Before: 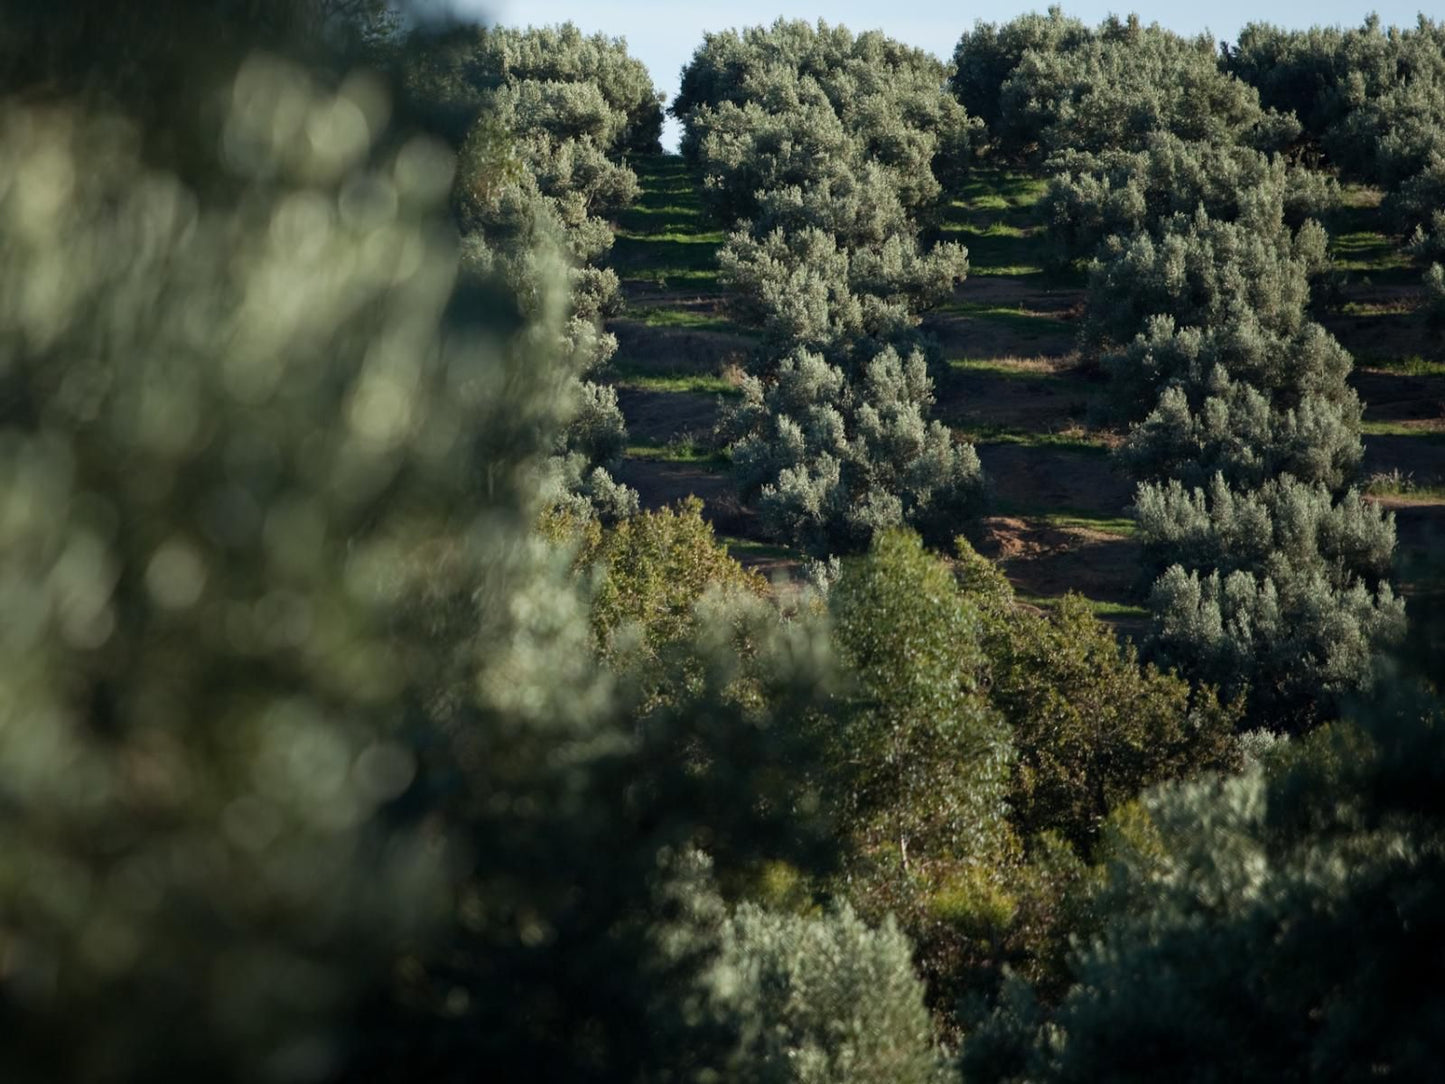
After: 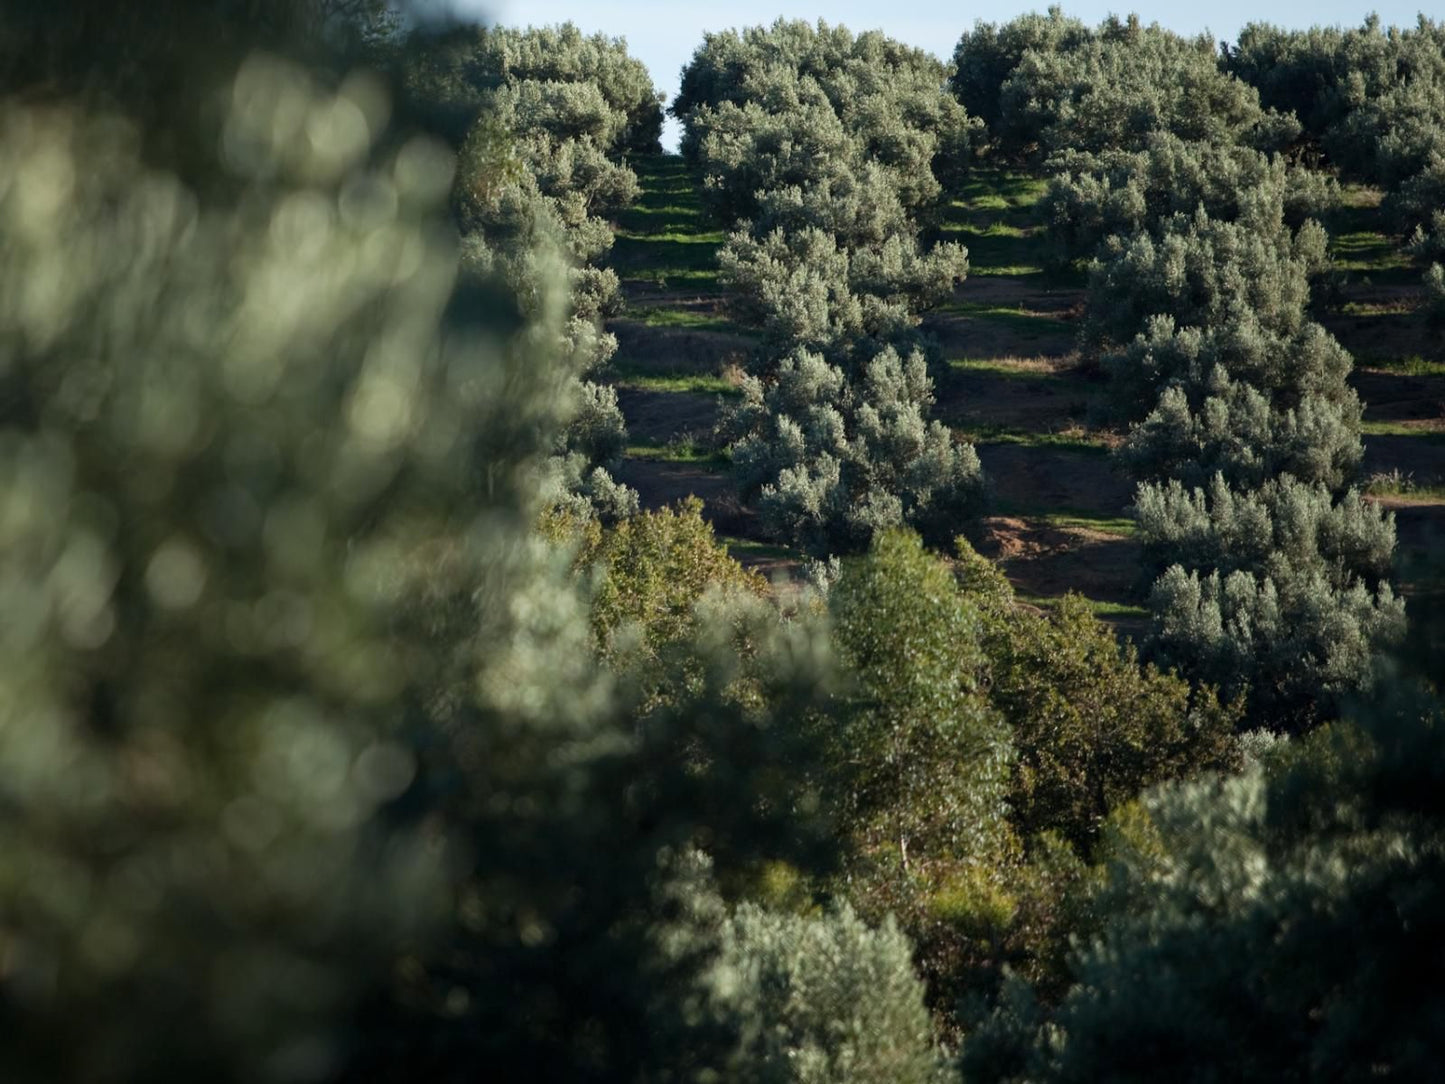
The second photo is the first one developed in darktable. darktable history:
exposure: exposure 0.077 EV, compensate highlight preservation false
